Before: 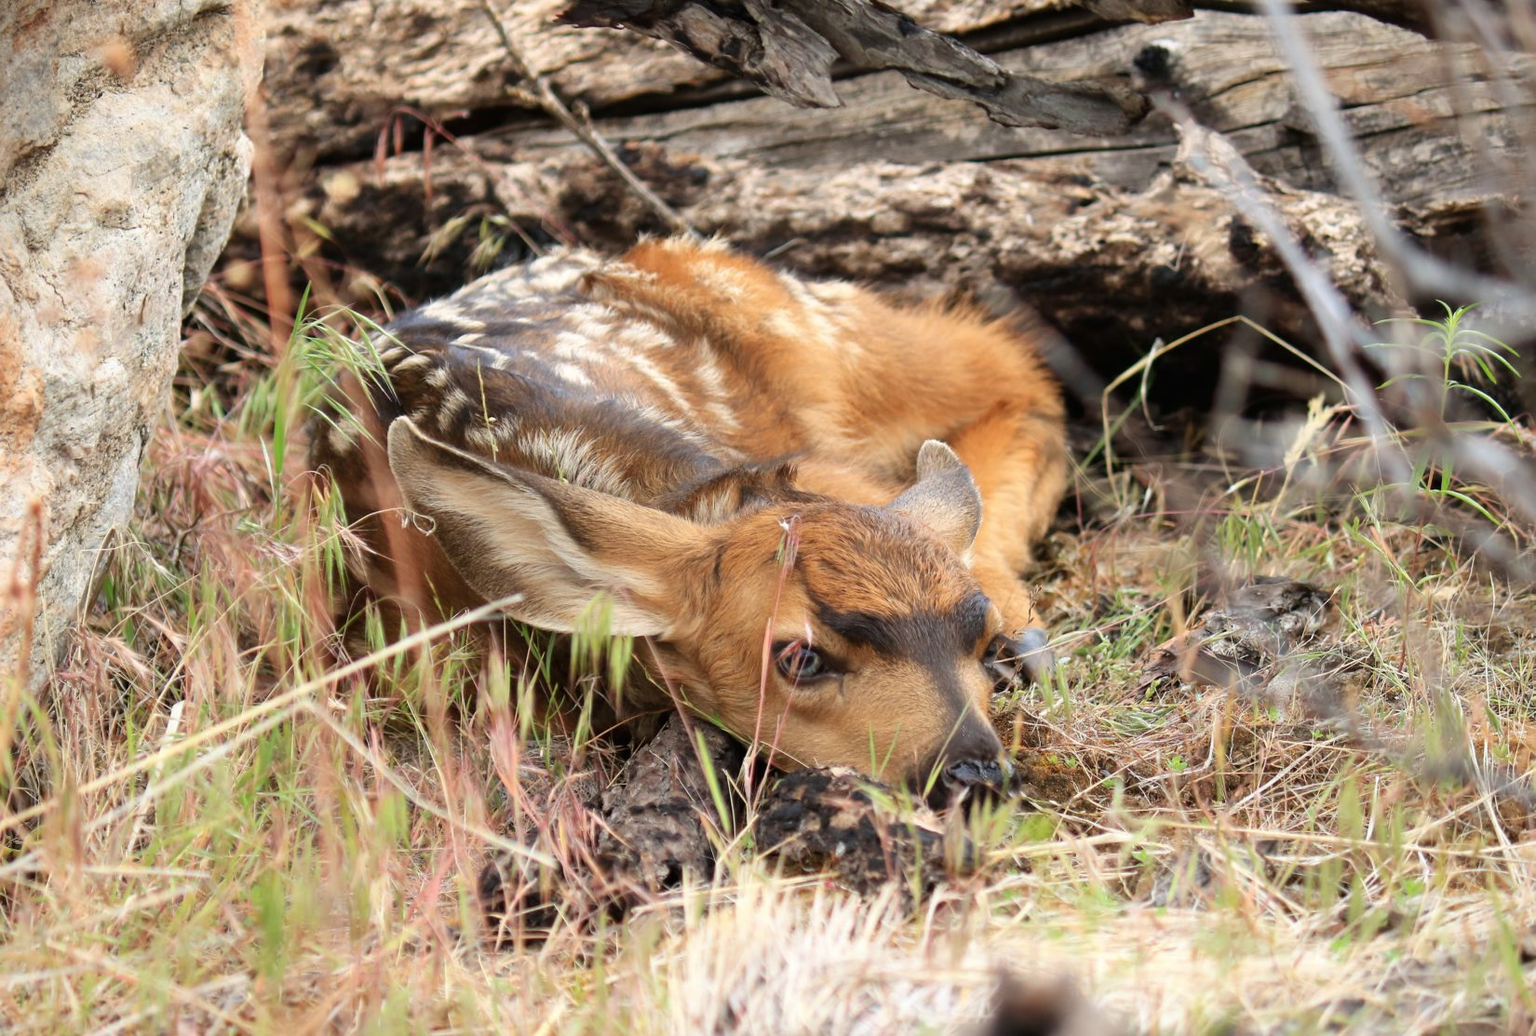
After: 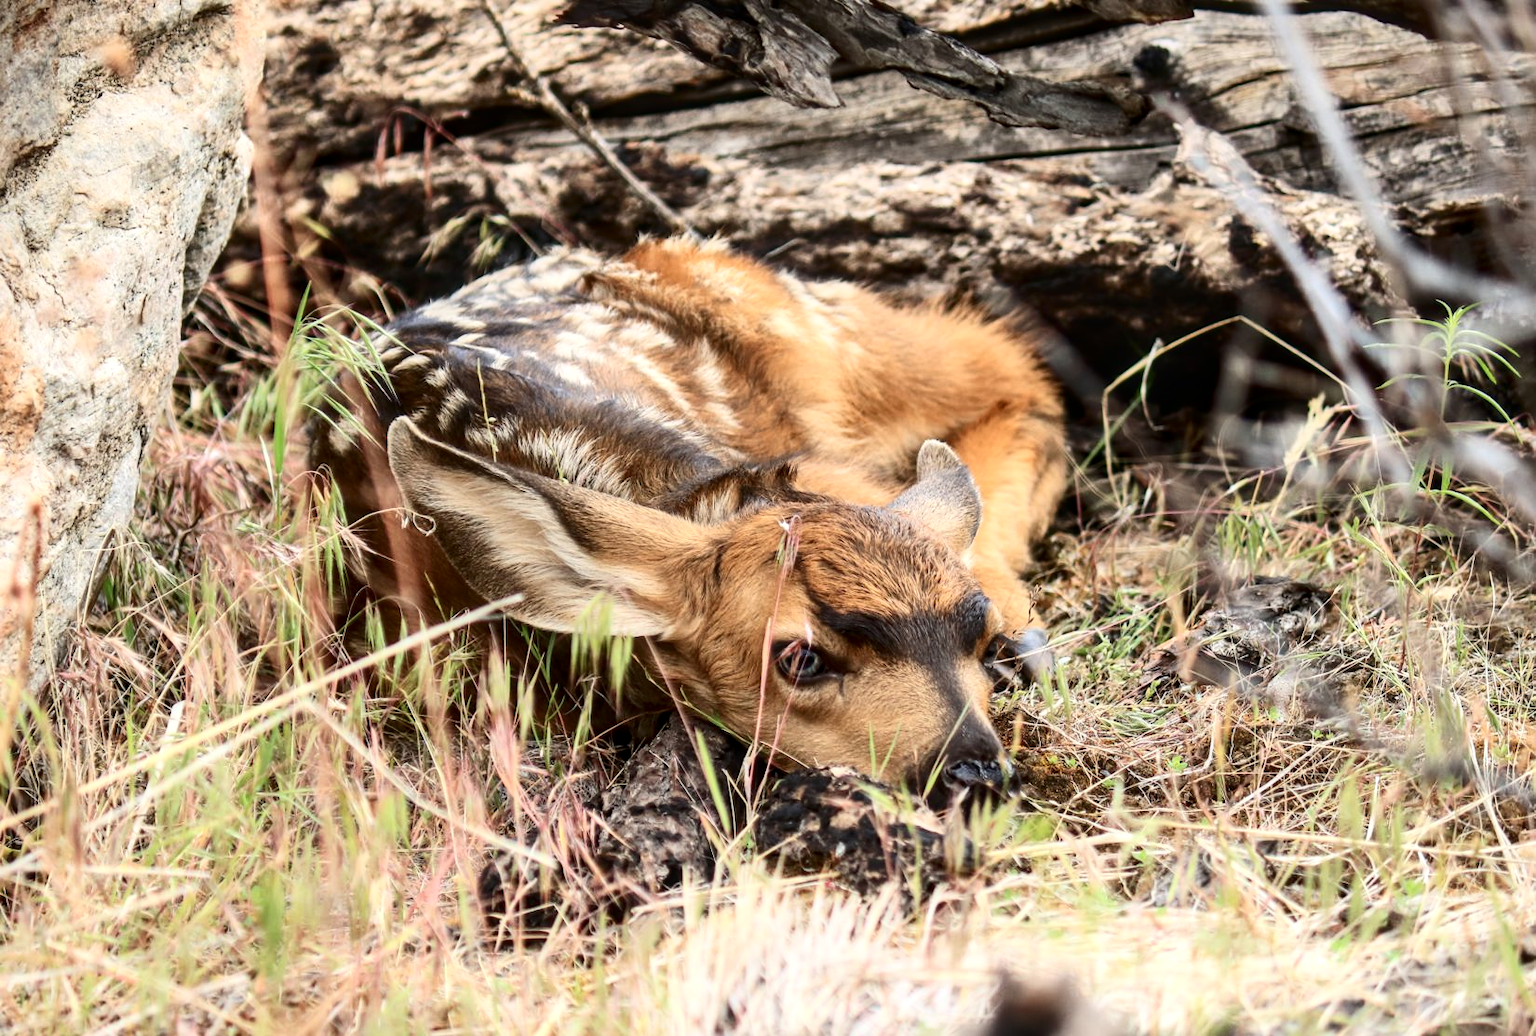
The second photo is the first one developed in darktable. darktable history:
contrast brightness saturation: contrast 0.285
local contrast: on, module defaults
